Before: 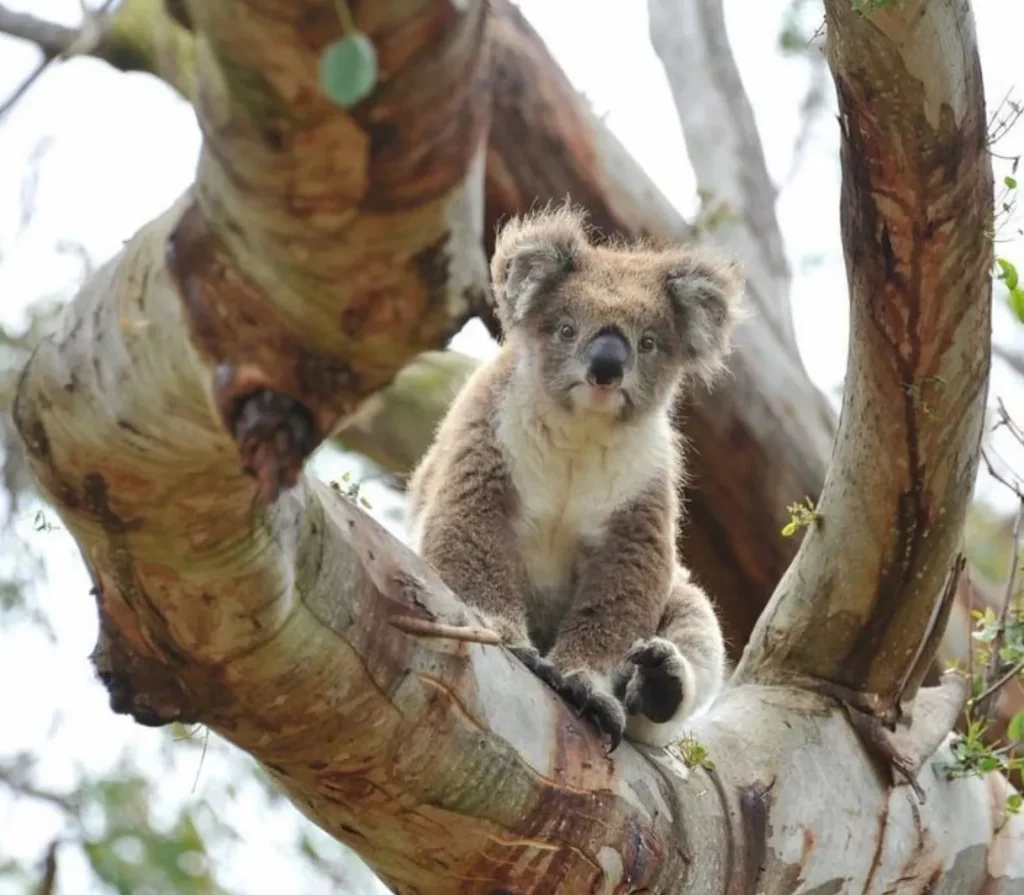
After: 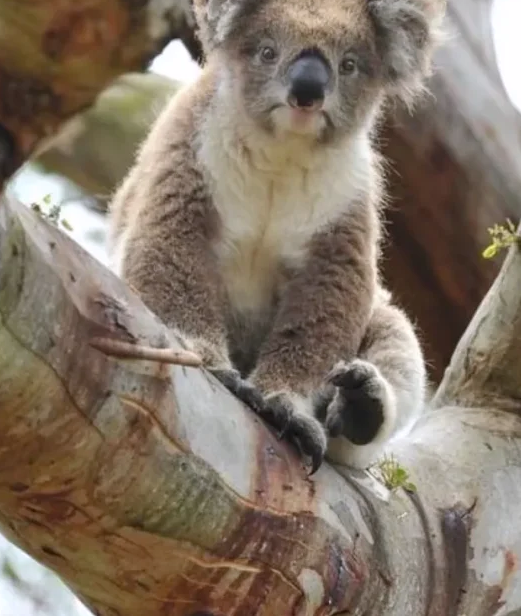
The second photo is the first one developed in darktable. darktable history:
crop and rotate: left 29.237%, top 31.152%, right 19.807%
color correction: saturation 0.99
white balance: red 1.004, blue 1.024
